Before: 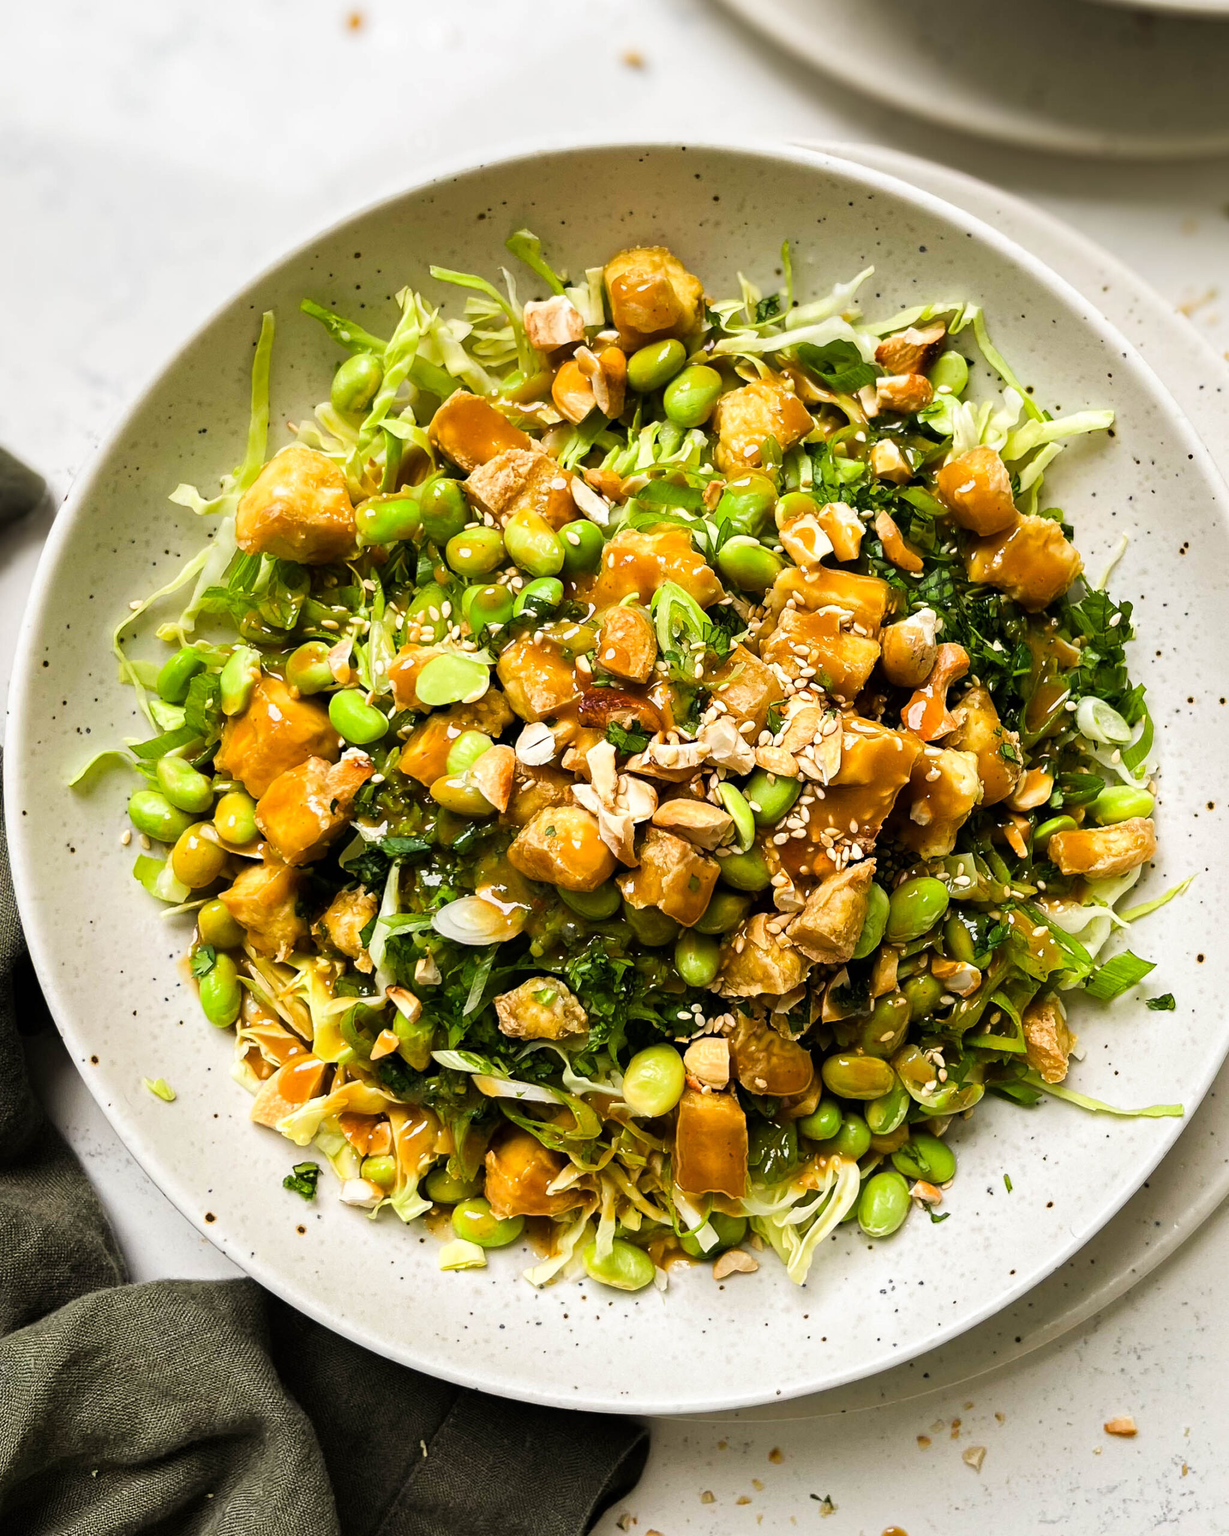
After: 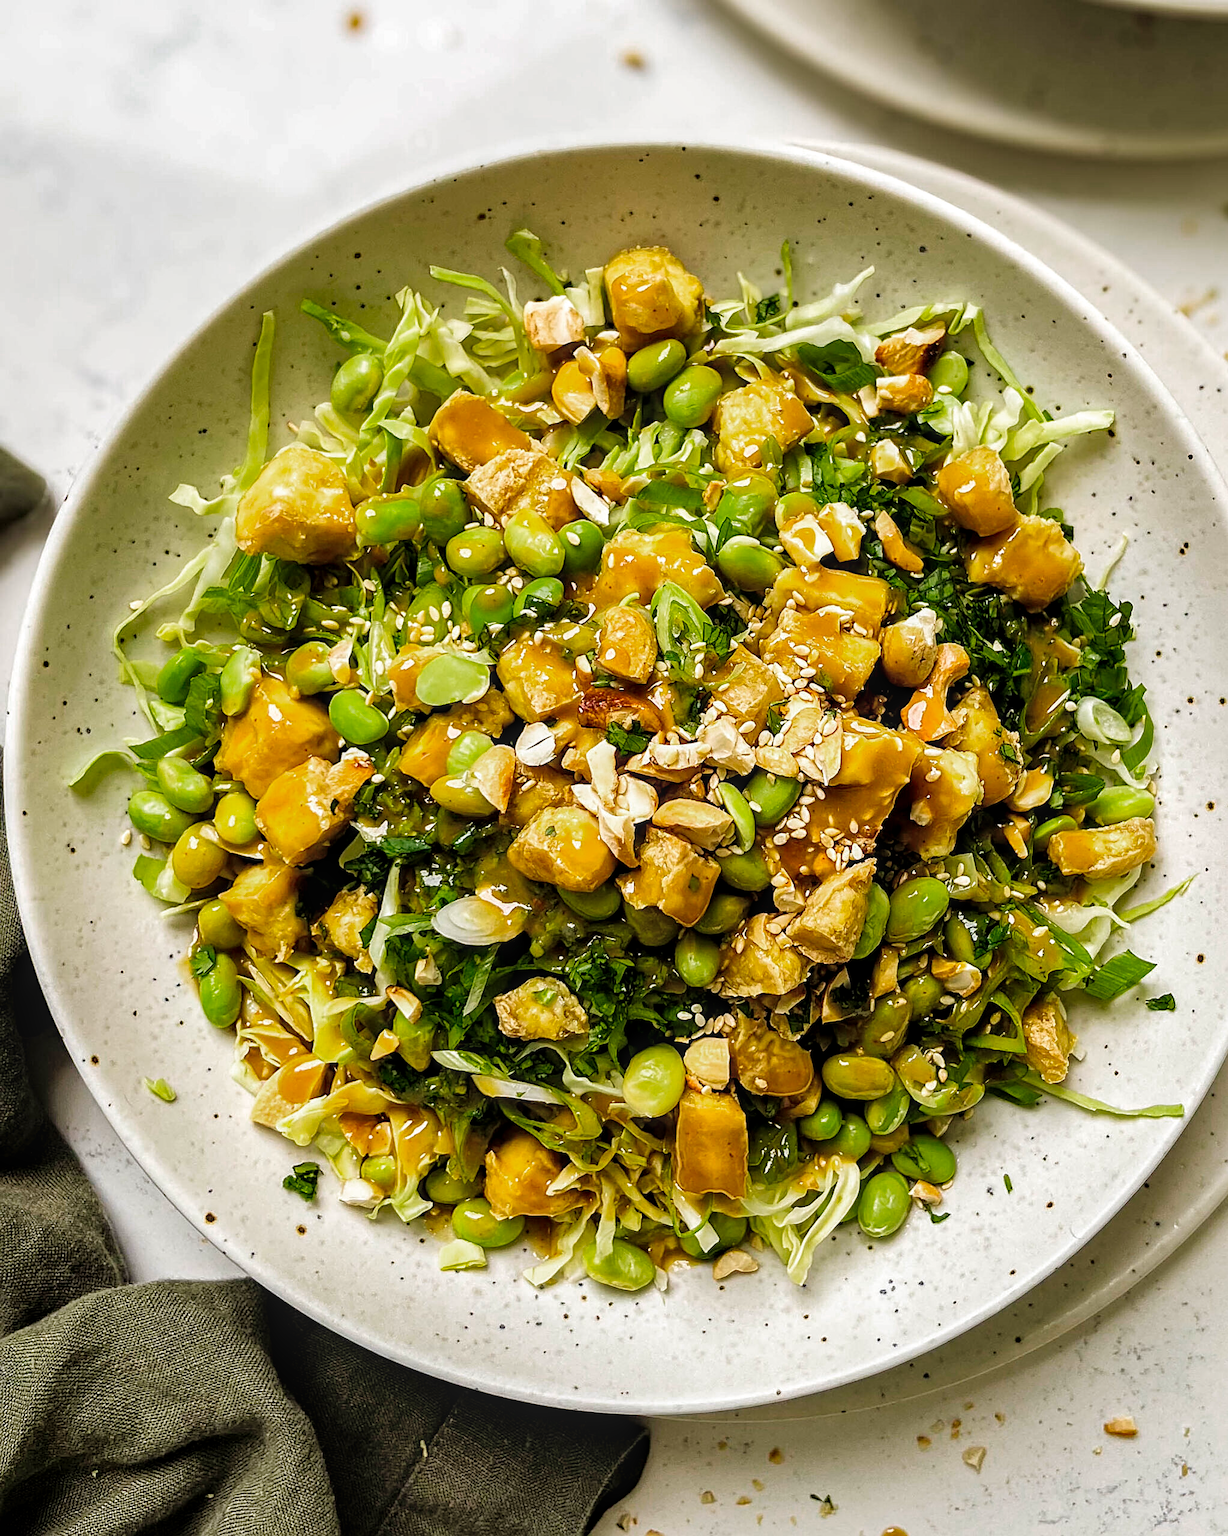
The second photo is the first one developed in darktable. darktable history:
color zones: curves: ch0 [(0, 0.558) (0.143, 0.548) (0.286, 0.447) (0.429, 0.259) (0.571, 0.5) (0.714, 0.5) (0.857, 0.593) (1, 0.558)]; ch1 [(0, 0.543) (0.01, 0.544) (0.12, 0.492) (0.248, 0.458) (0.5, 0.534) (0.748, 0.5) (0.99, 0.469) (1, 0.543)]; ch2 [(0, 0.507) (0.143, 0.522) (0.286, 0.505) (0.429, 0.5) (0.571, 0.5) (0.714, 0.5) (0.857, 0.5) (1, 0.507)]
color correction: highlights b* 0.037
local contrast: on, module defaults
contrast brightness saturation: saturation -0.026
sharpen: radius 1.925
shadows and highlights: on, module defaults
velvia: on, module defaults
tone curve: curves: ch0 [(0.021, 0) (0.104, 0.052) (0.496, 0.526) (0.737, 0.783) (1, 1)], preserve colors none
